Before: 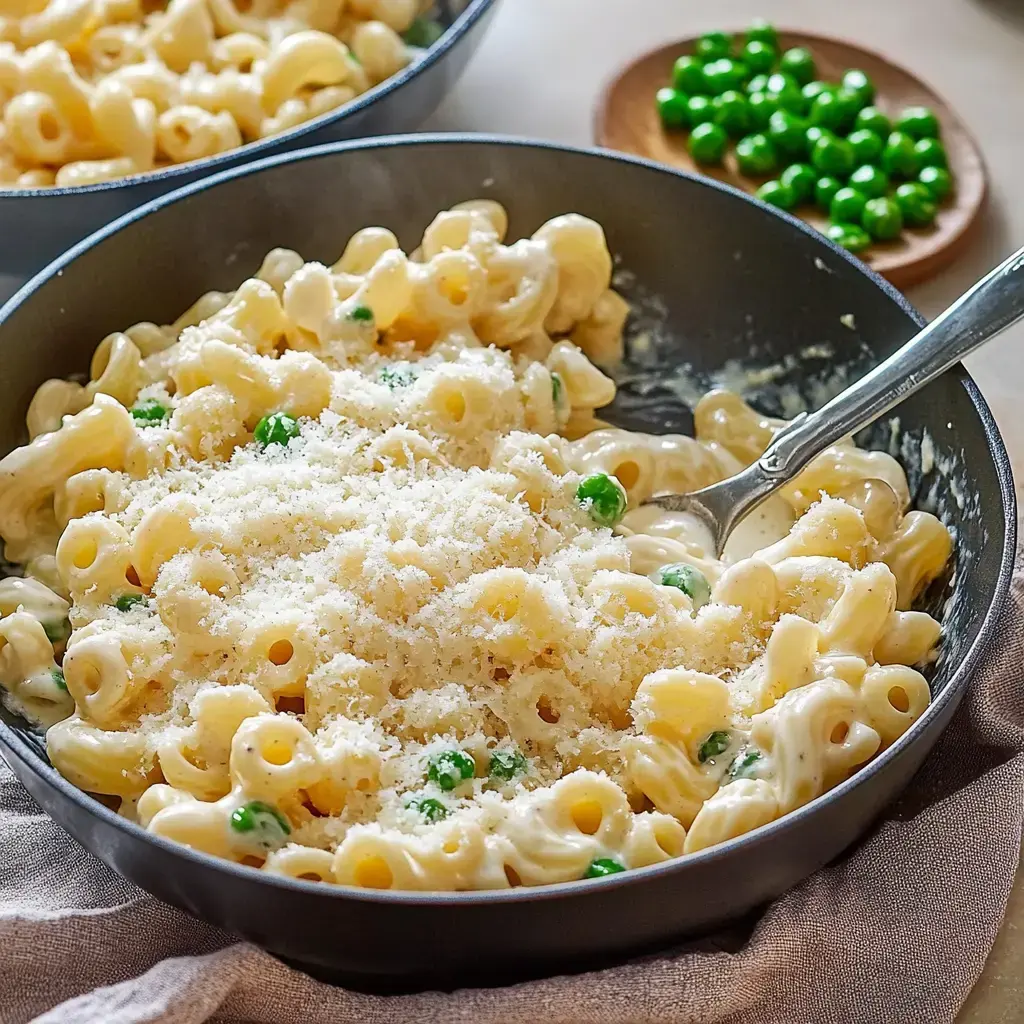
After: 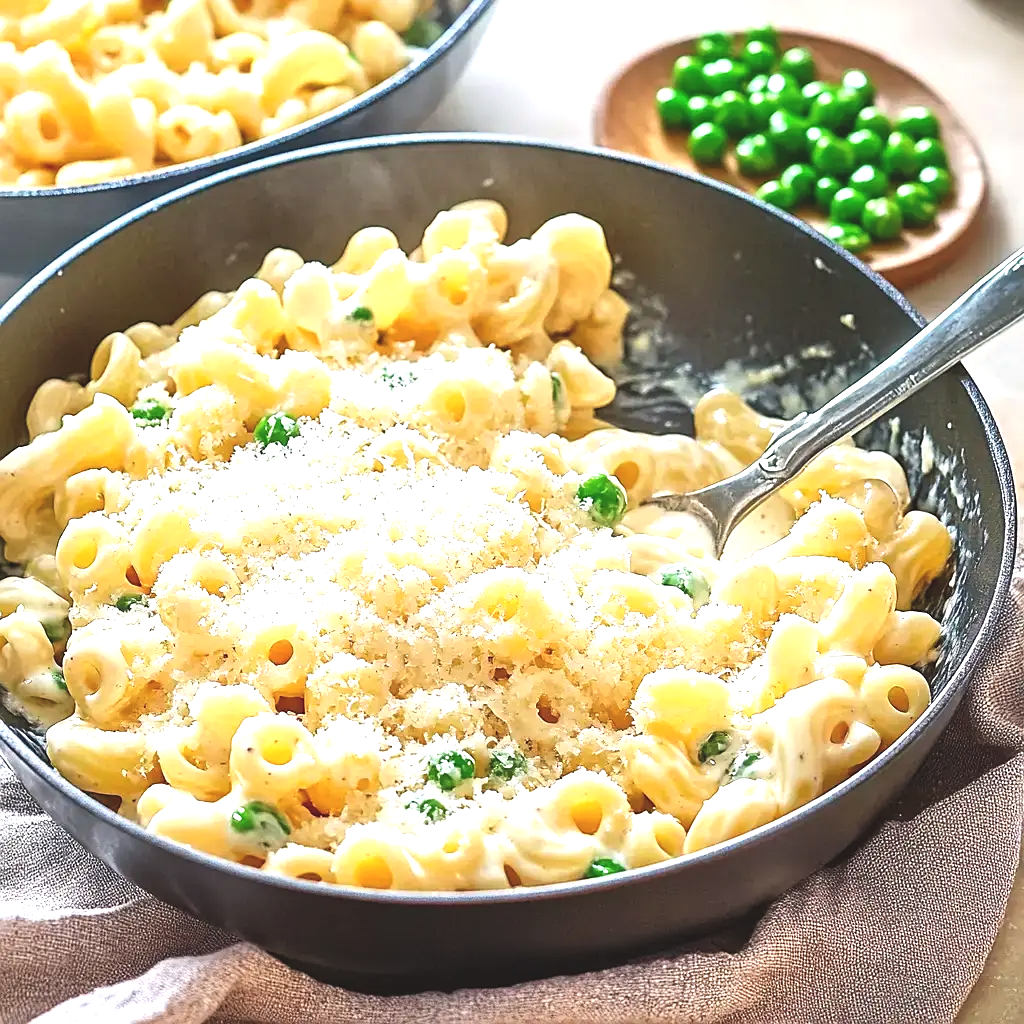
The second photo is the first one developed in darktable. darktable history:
exposure: black level correction -0.006, exposure 1 EV, compensate highlight preservation false
sharpen: amount 0.209
